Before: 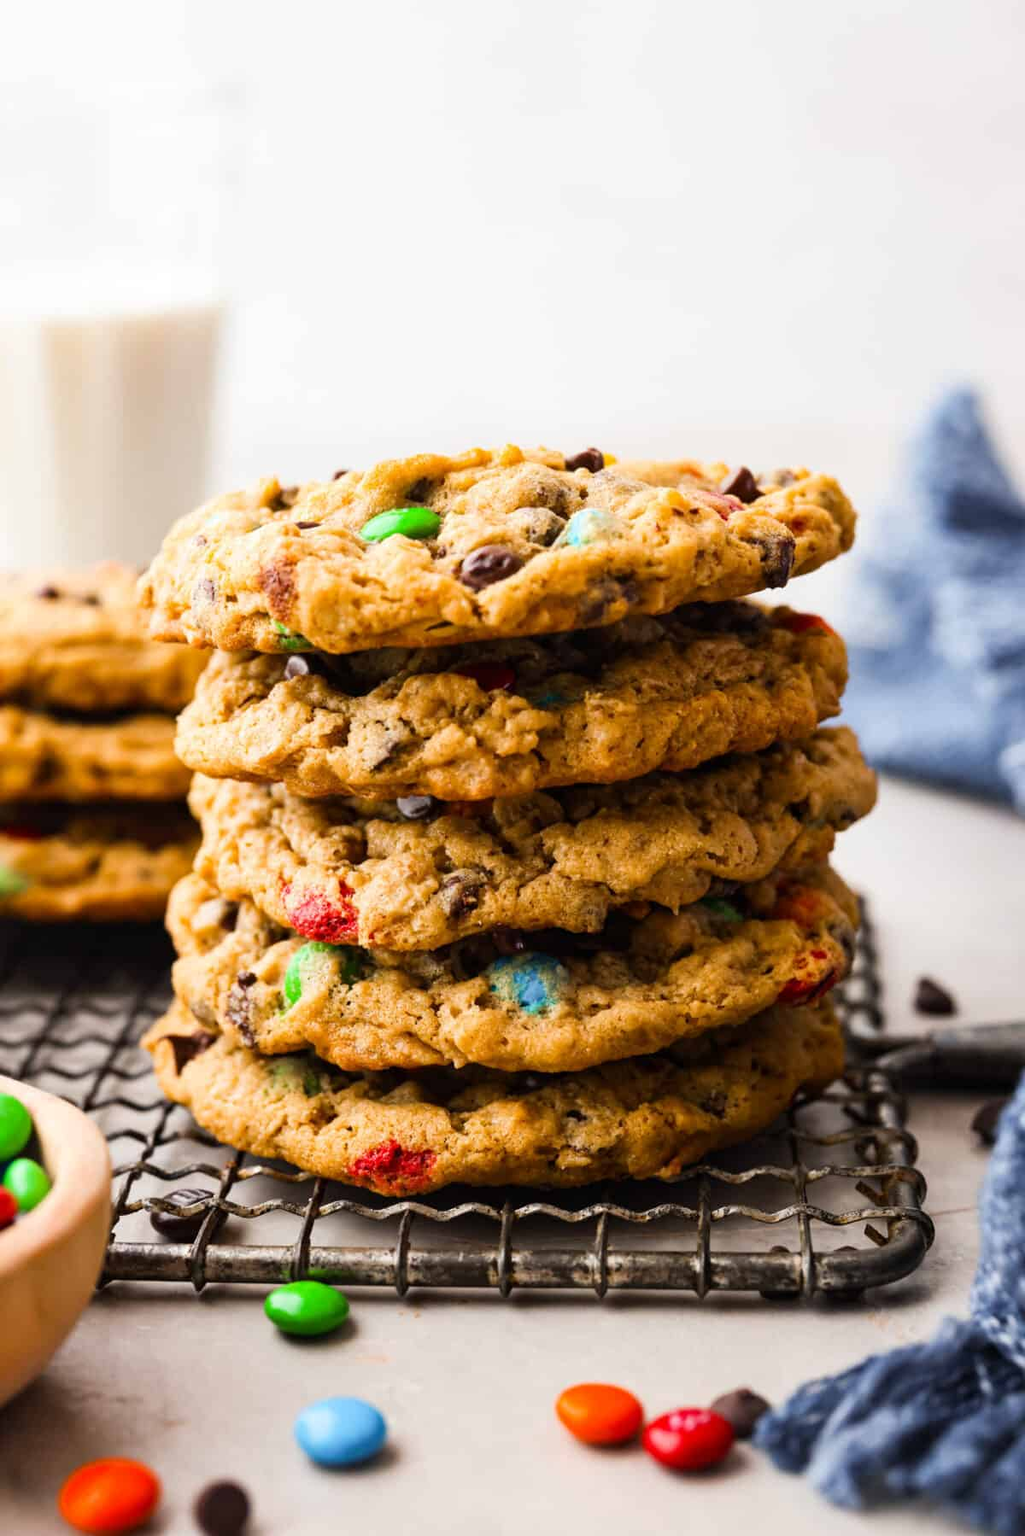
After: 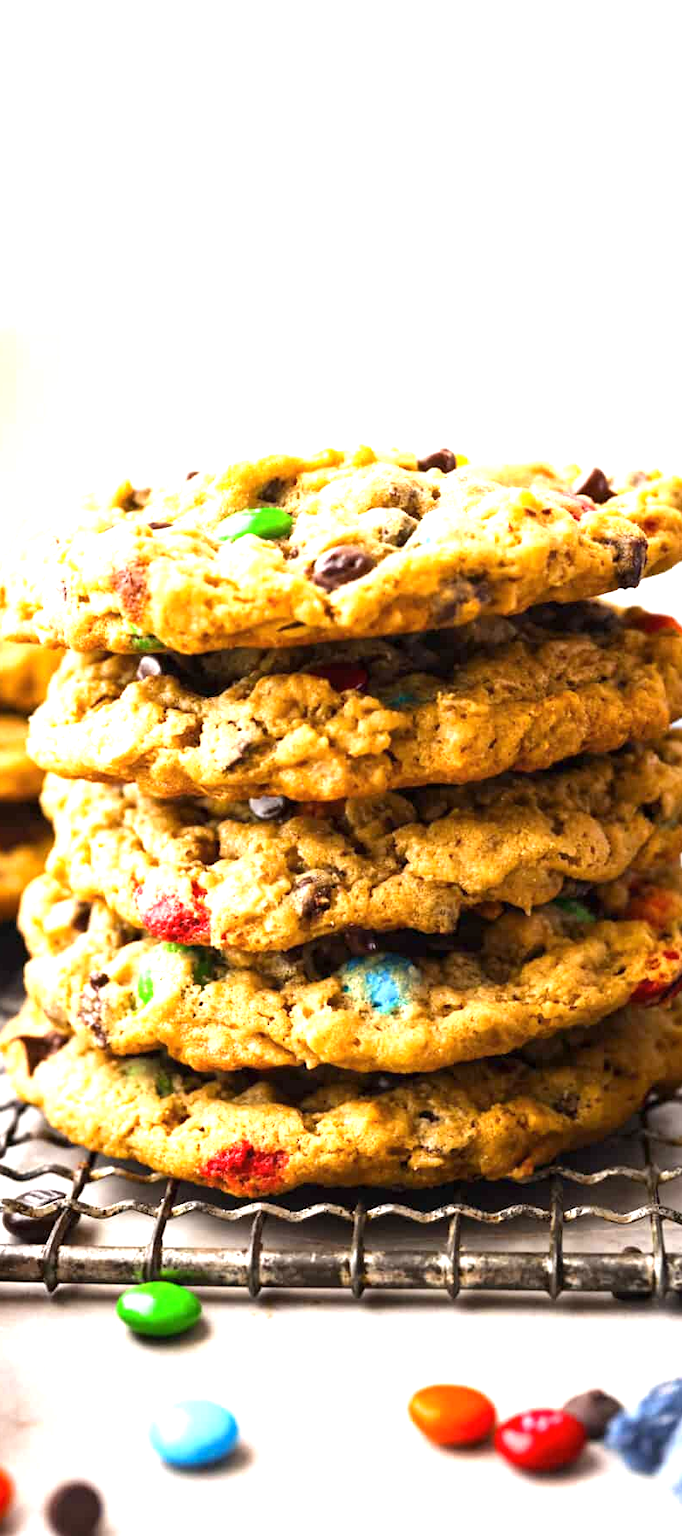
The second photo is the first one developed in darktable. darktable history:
color zones: curves: ch0 [(0.068, 0.464) (0.25, 0.5) (0.48, 0.508) (0.75, 0.536) (0.886, 0.476) (0.967, 0.456)]; ch1 [(0.066, 0.456) (0.25, 0.5) (0.616, 0.508) (0.746, 0.56) (0.934, 0.444)], mix 25.25%
crop and rotate: left 14.466%, right 18.92%
exposure: exposure 1.141 EV, compensate exposure bias true, compensate highlight preservation false
